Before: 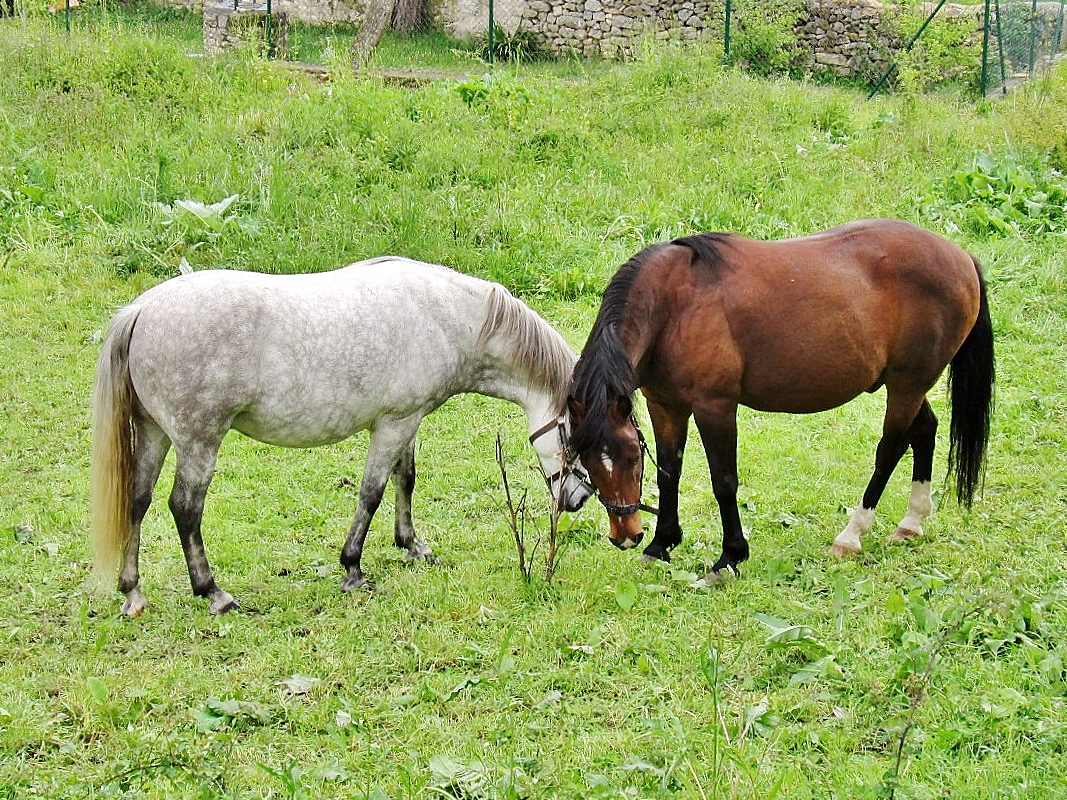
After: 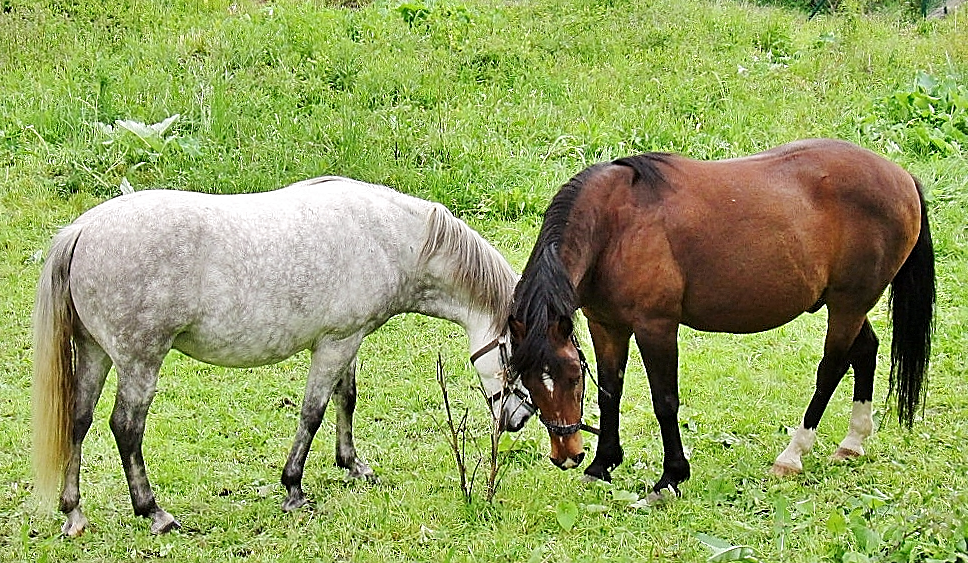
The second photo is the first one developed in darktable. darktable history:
tone equalizer: on, module defaults
sharpen: on, module defaults
crop: left 5.549%, top 10.117%, right 3.702%, bottom 19.485%
